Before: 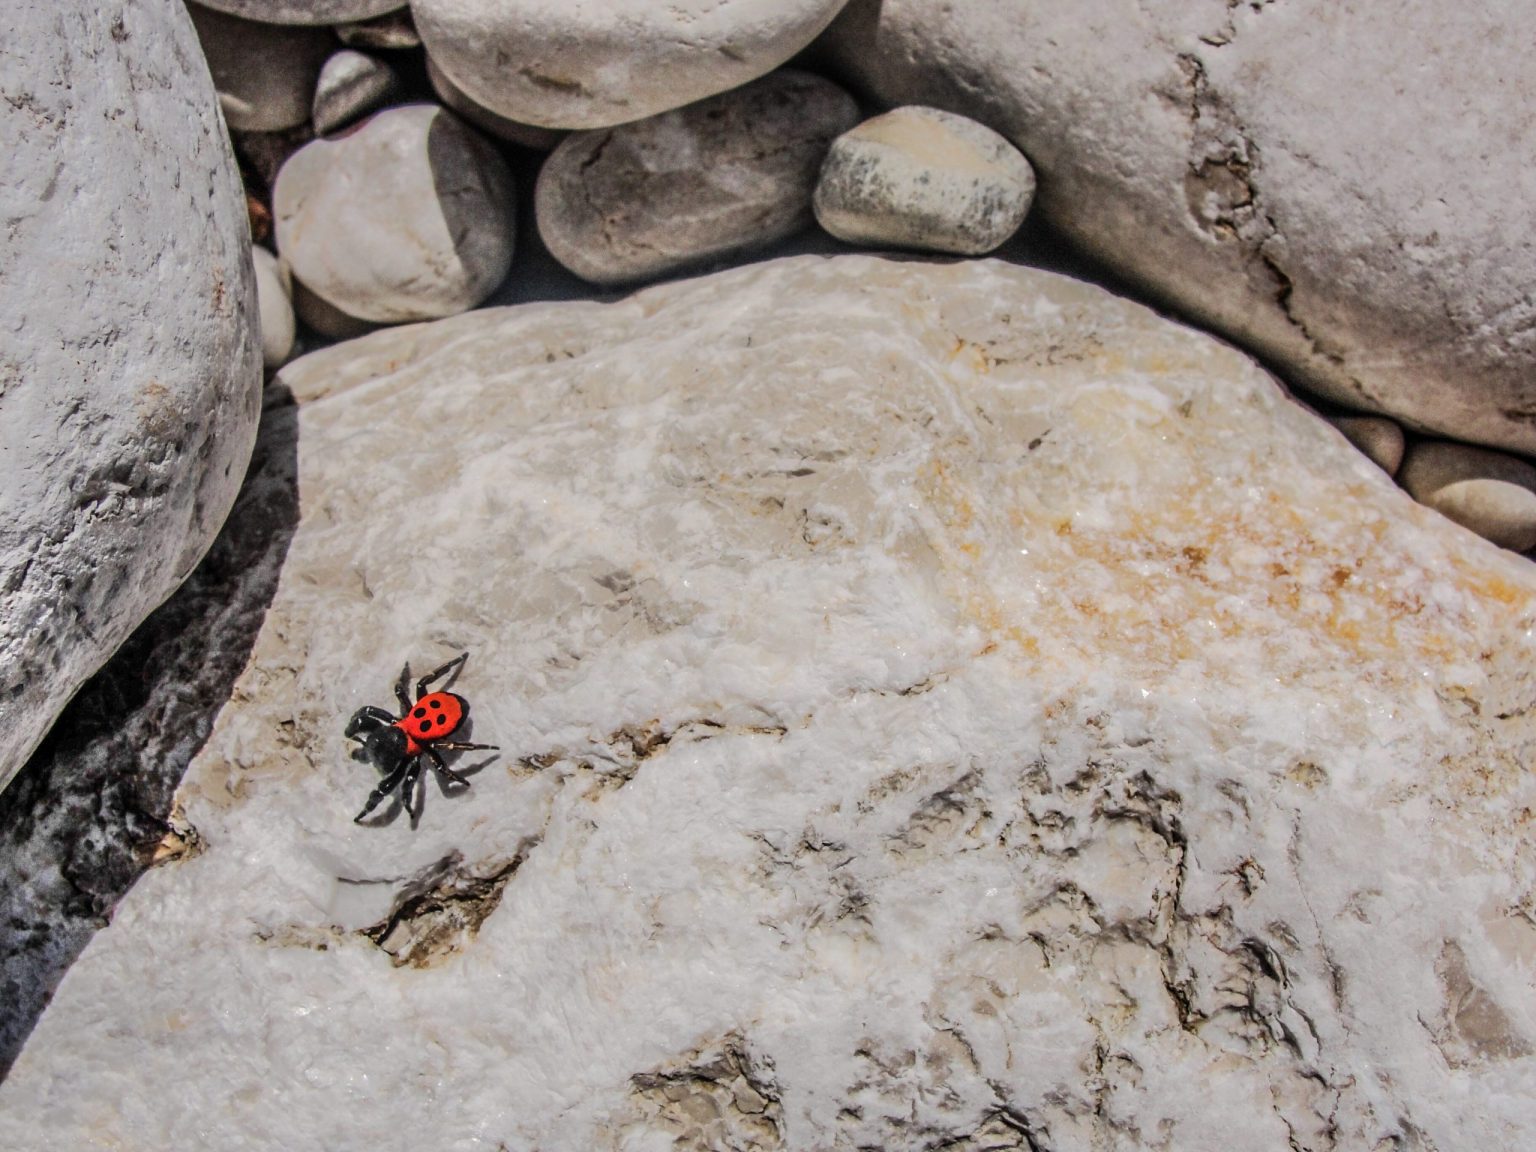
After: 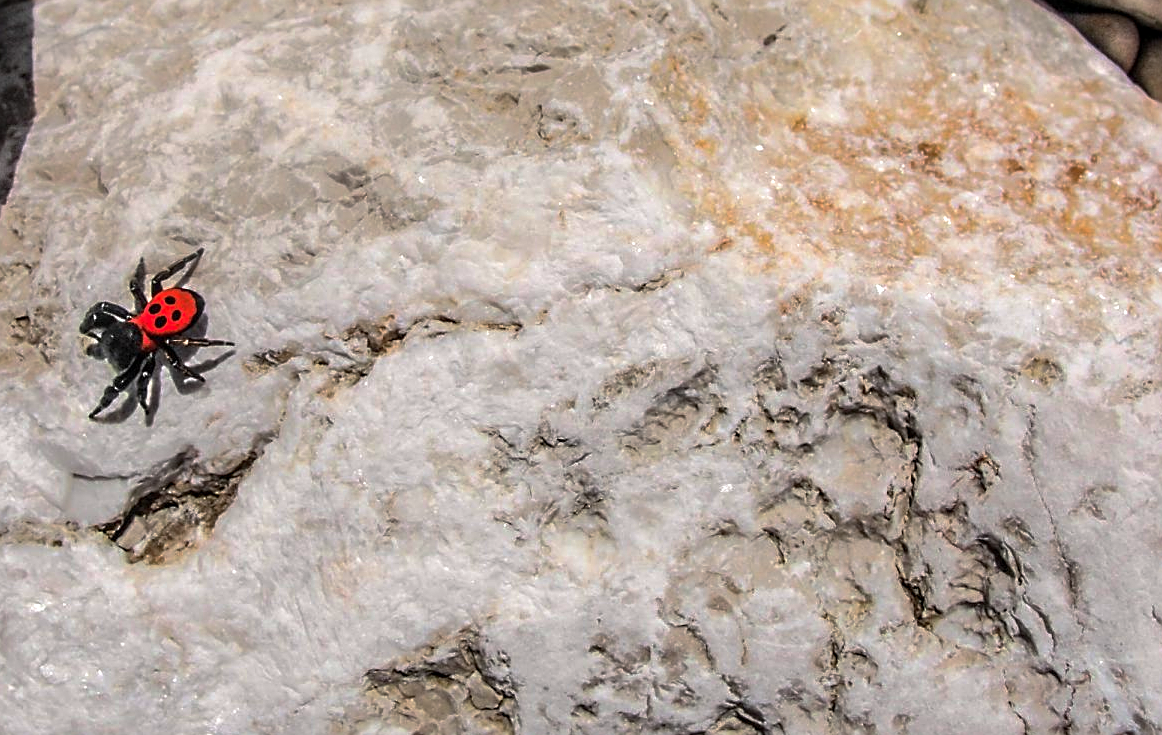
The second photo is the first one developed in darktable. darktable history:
base curve: curves: ch0 [(0, 0) (0.595, 0.418) (1, 1)], preserve colors none
crop and rotate: left 17.299%, top 35.115%, right 7.015%, bottom 1.024%
exposure: black level correction 0.001, exposure 0.5 EV, compensate exposure bias true, compensate highlight preservation false
sharpen: on, module defaults
